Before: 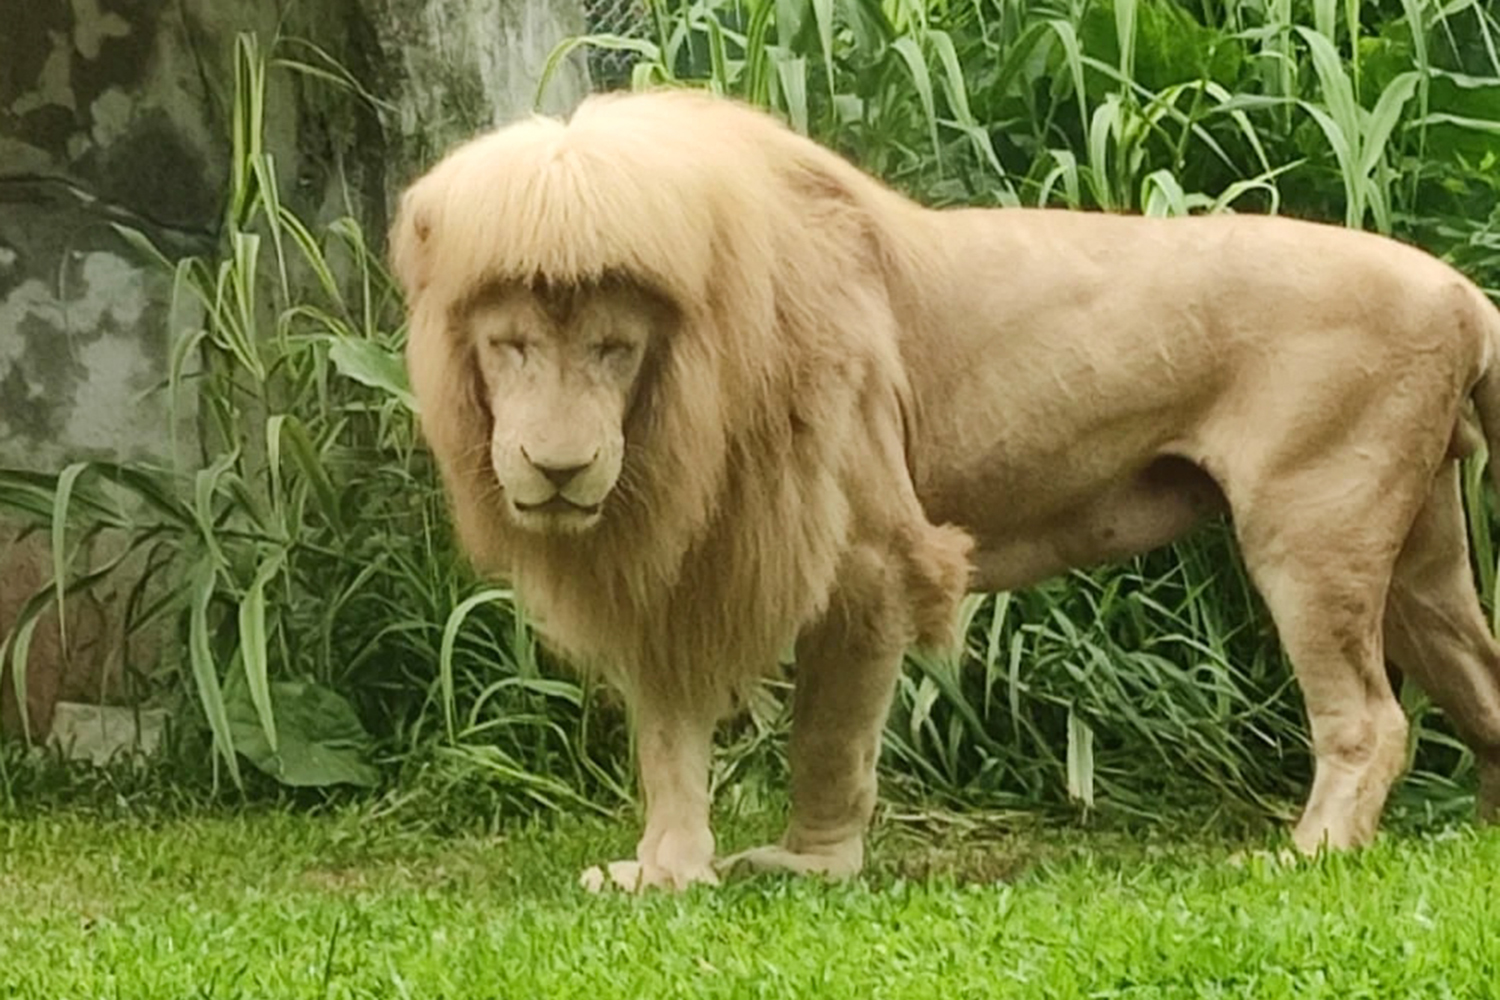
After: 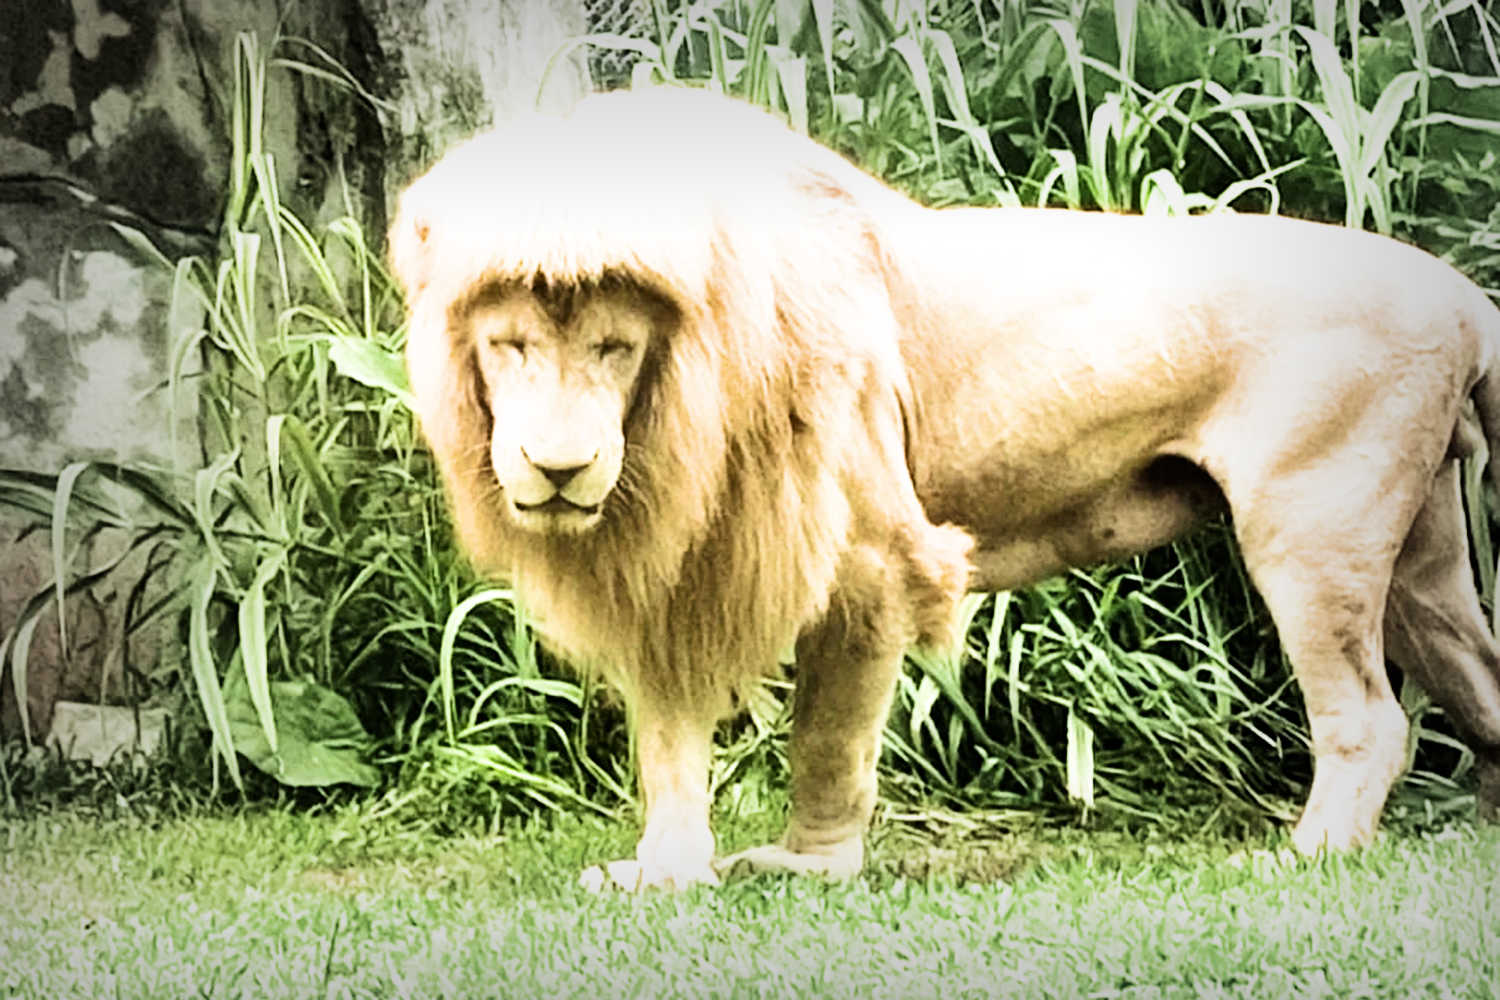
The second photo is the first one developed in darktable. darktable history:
tone equalizer: -8 EV -0.741 EV, -7 EV -0.725 EV, -6 EV -0.605 EV, -5 EV -0.395 EV, -3 EV 0.404 EV, -2 EV 0.6 EV, -1 EV 0.7 EV, +0 EV 0.754 EV, edges refinement/feathering 500, mask exposure compensation -1.57 EV, preserve details no
filmic rgb: black relative exposure -5.14 EV, white relative exposure 3.53 EV, threshold 2.98 EV, hardness 3.19, contrast 1.405, highlights saturation mix -49.34%, enable highlight reconstruction true
vignetting: fall-off start 53%, automatic ratio true, width/height ratio 1.314, shape 0.224
exposure: black level correction 0, exposure 1.126 EV, compensate exposure bias true, compensate highlight preservation false
shadows and highlights: radius 127.35, shadows 30.33, highlights -30.76, low approximation 0.01, soften with gaussian
